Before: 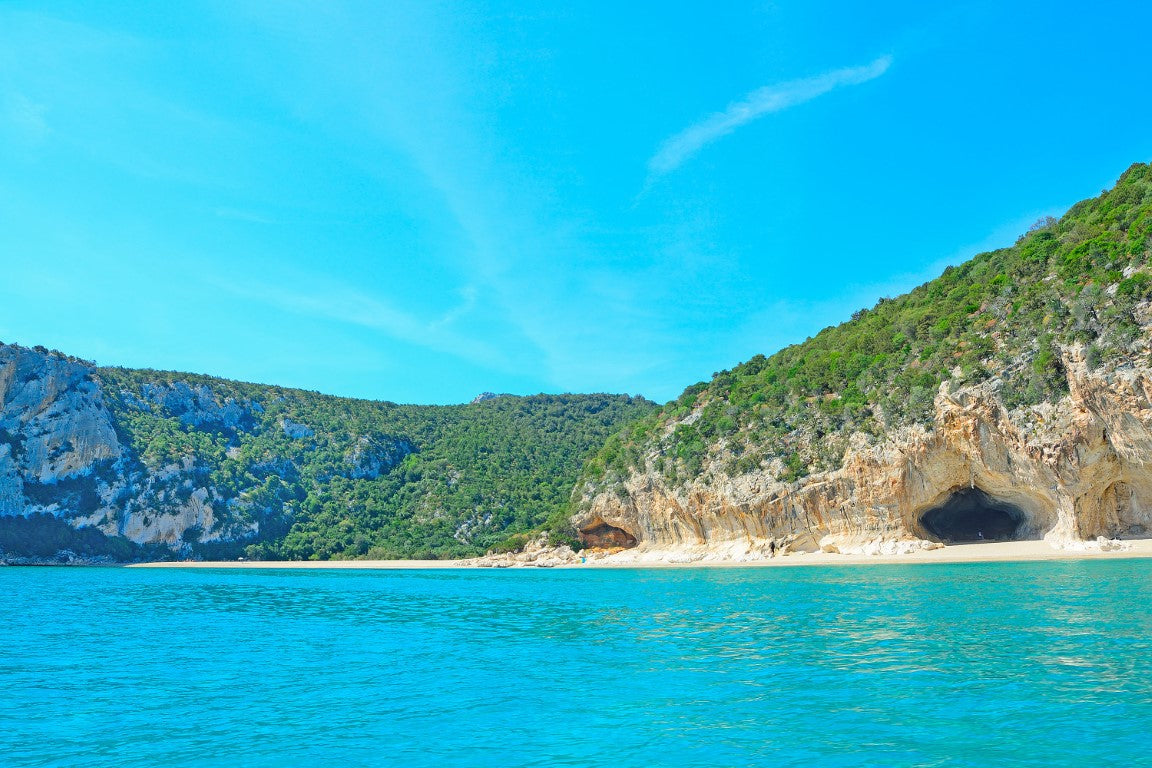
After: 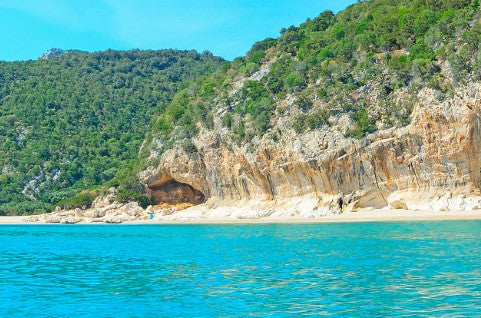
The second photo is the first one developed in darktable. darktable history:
crop: left 37.507%, top 44.895%, right 20.723%, bottom 13.69%
